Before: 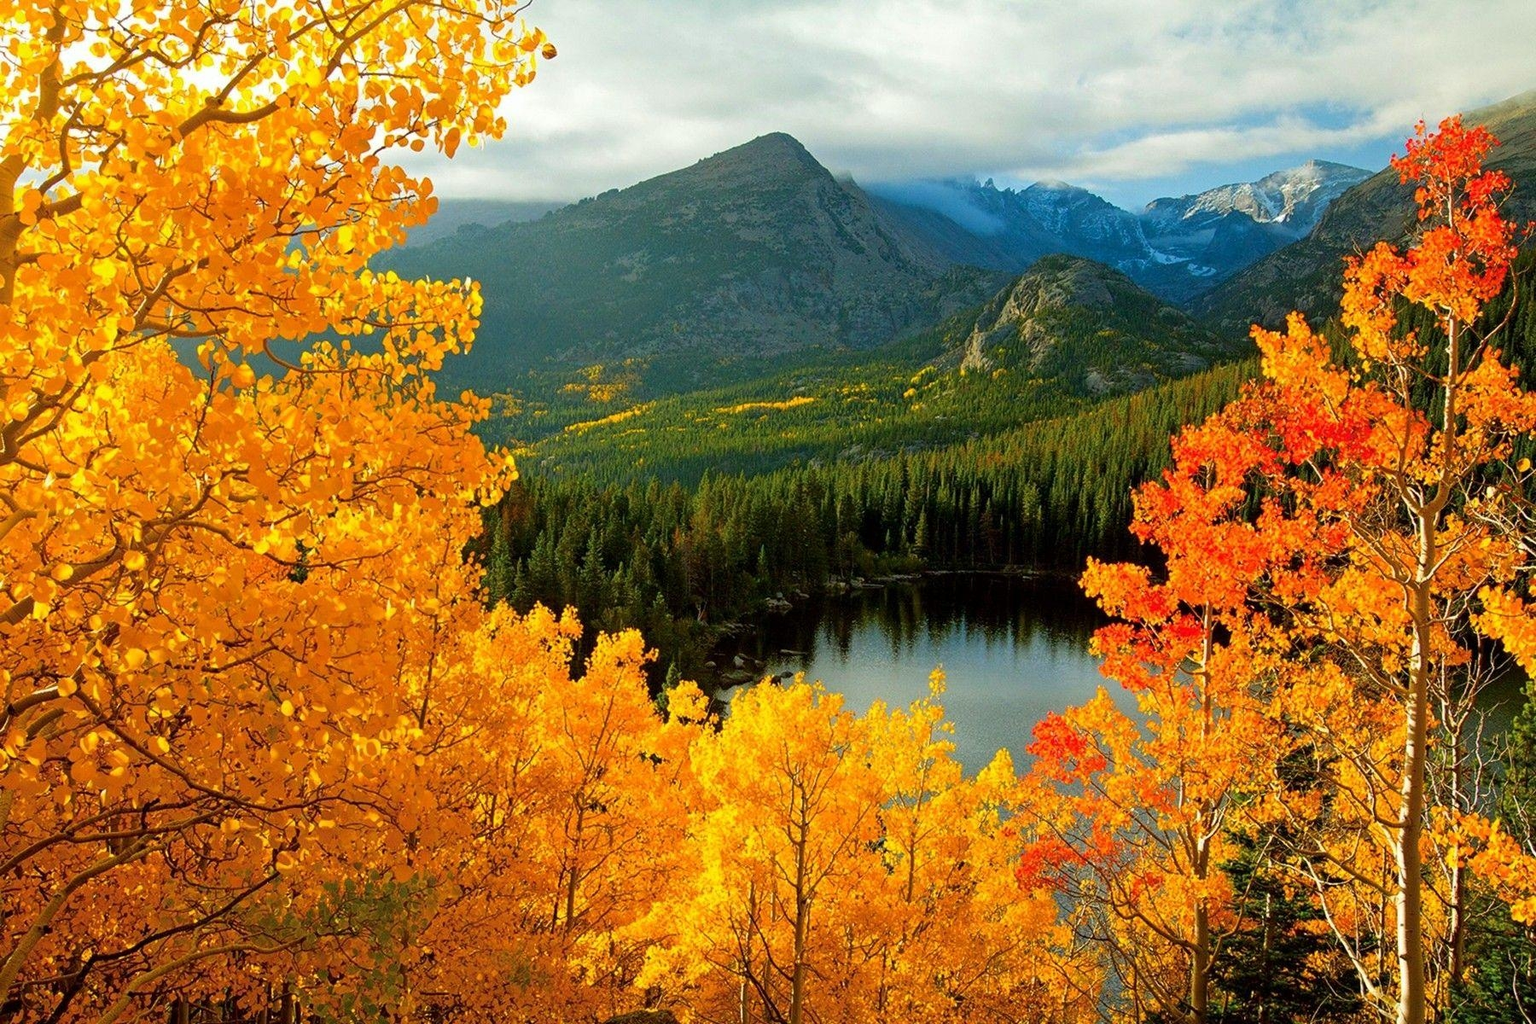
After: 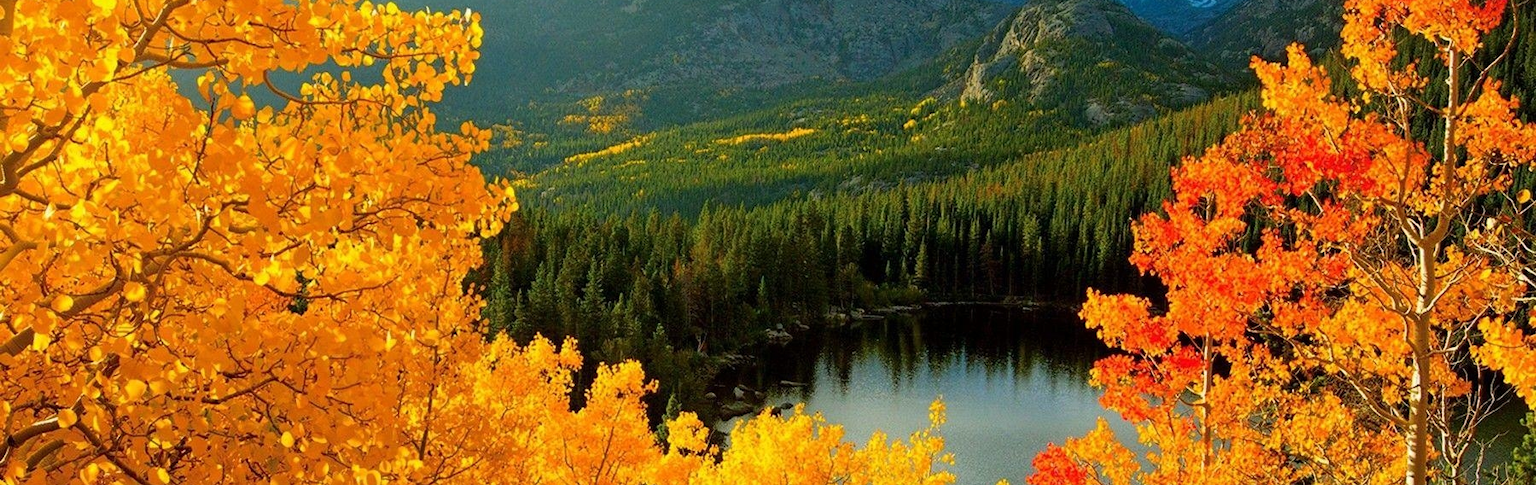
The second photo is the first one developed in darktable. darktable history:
crop and rotate: top 26.305%, bottom 26.203%
